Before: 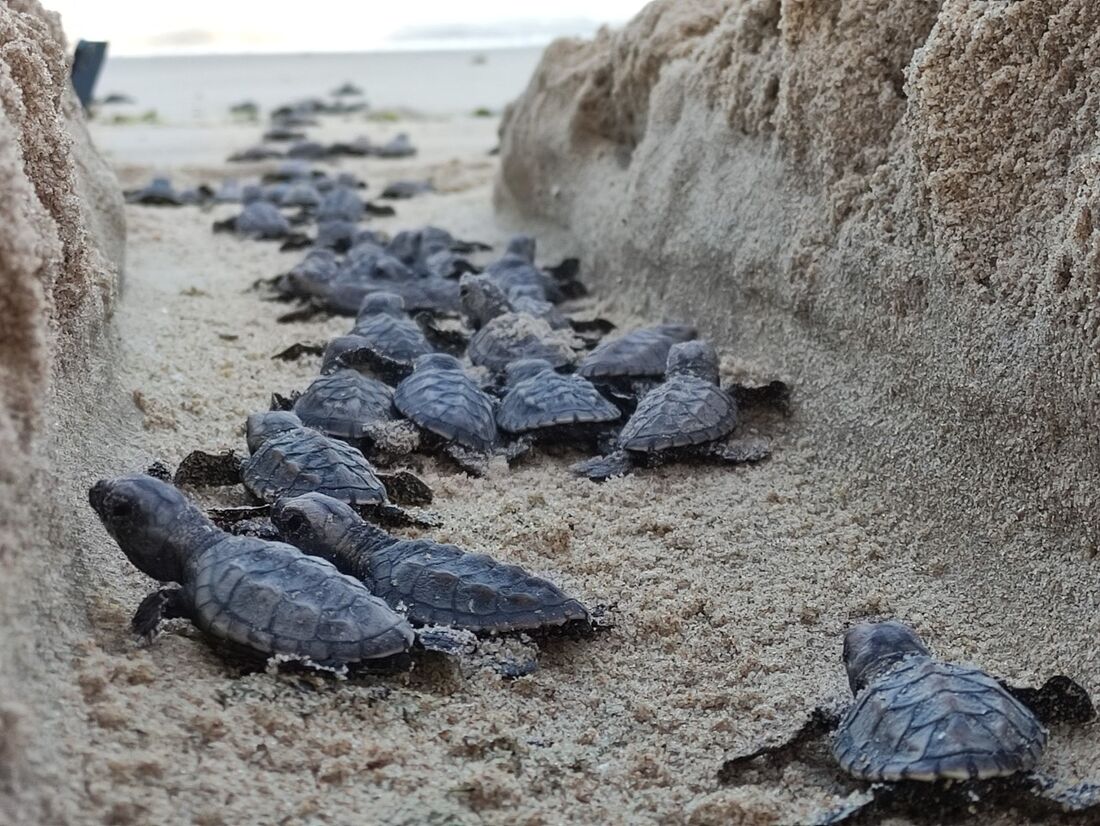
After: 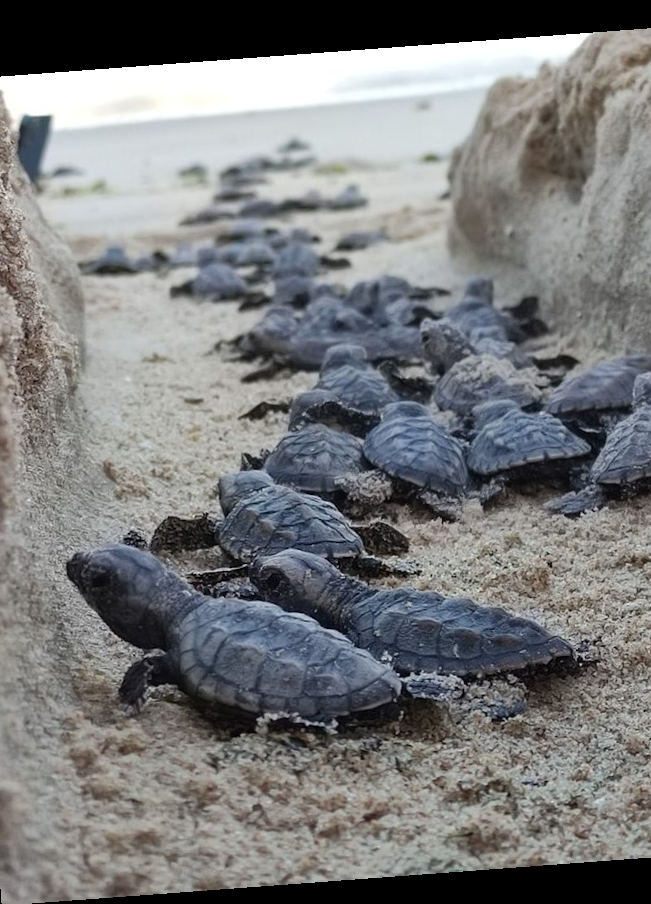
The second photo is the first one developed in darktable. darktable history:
crop: left 5.114%, right 38.589%
rotate and perspective: rotation -4.25°, automatic cropping off
